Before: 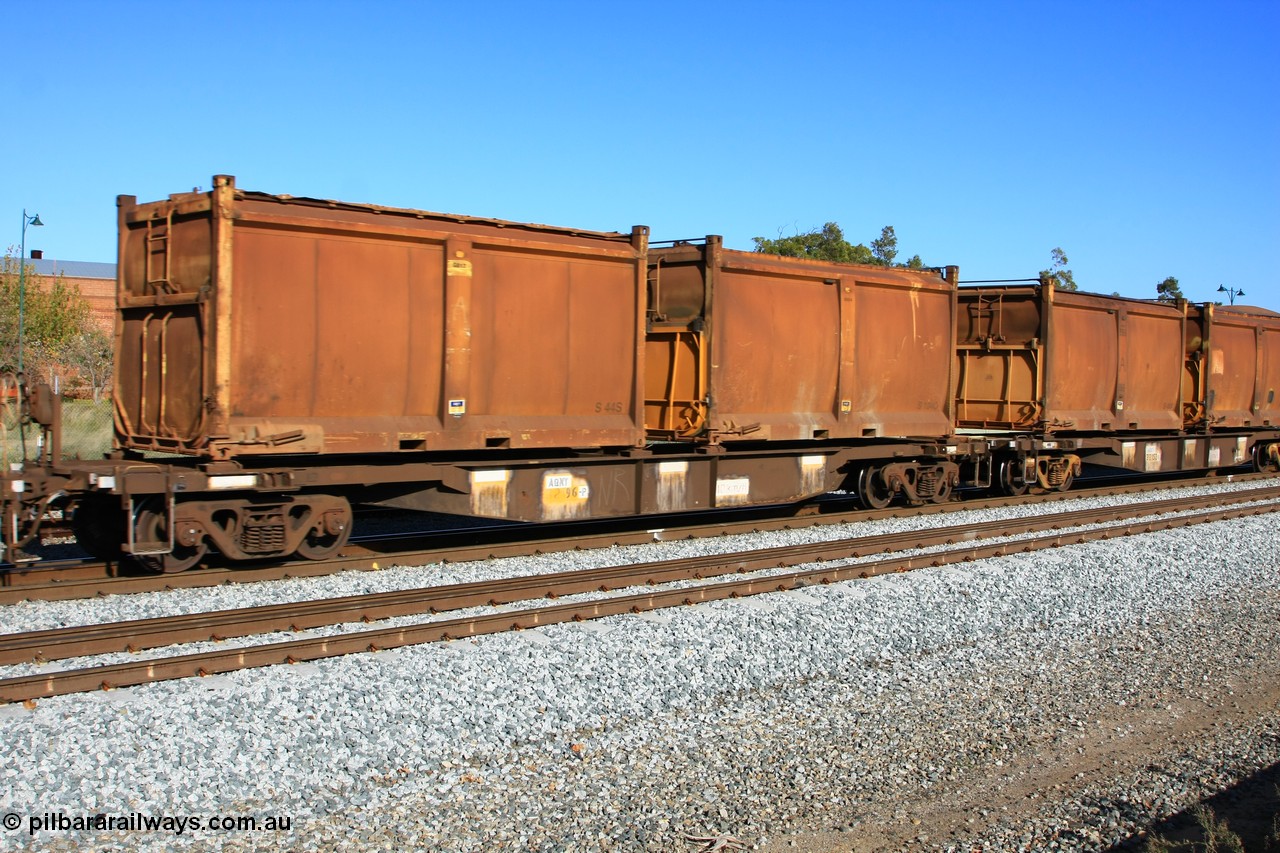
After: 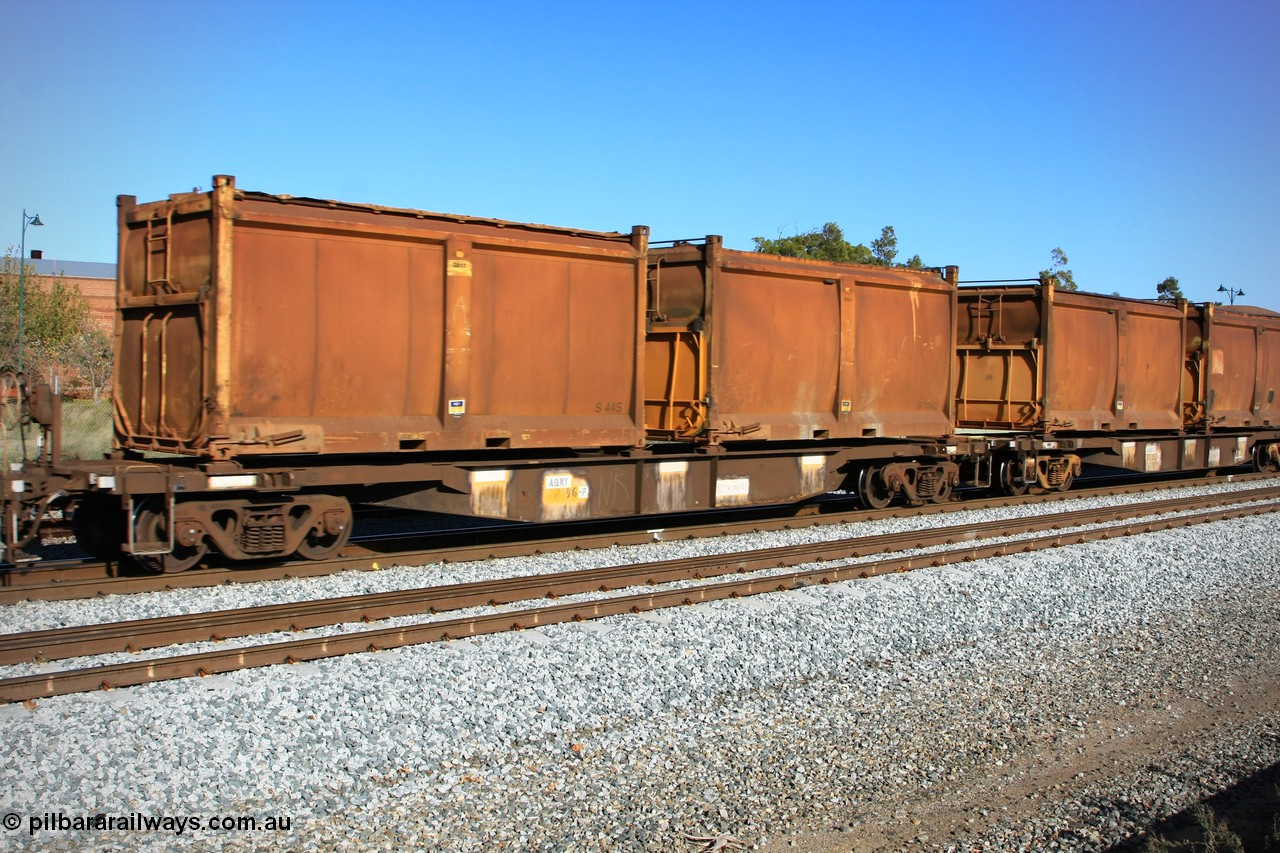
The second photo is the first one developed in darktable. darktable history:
tone equalizer: on, module defaults
vignetting: fall-off radius 60.94%, unbound false
